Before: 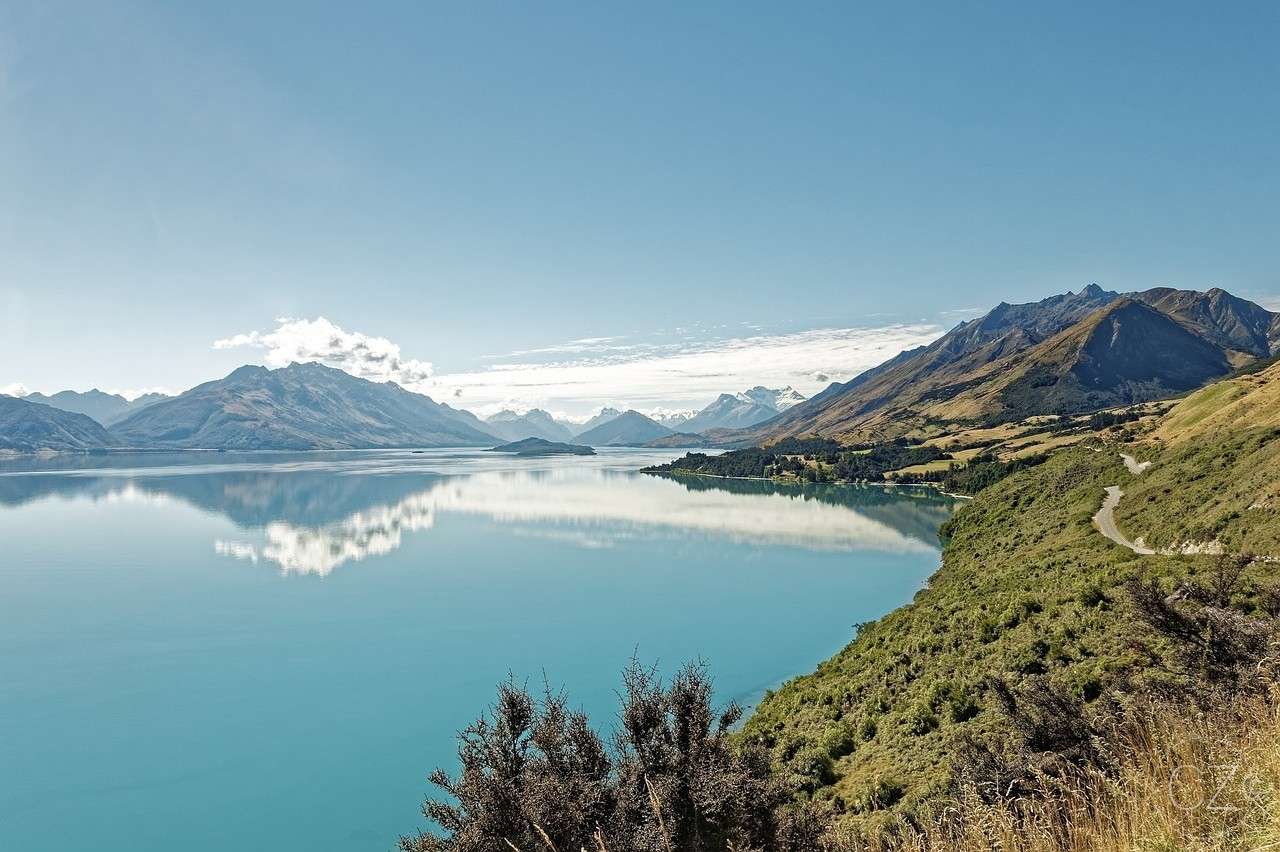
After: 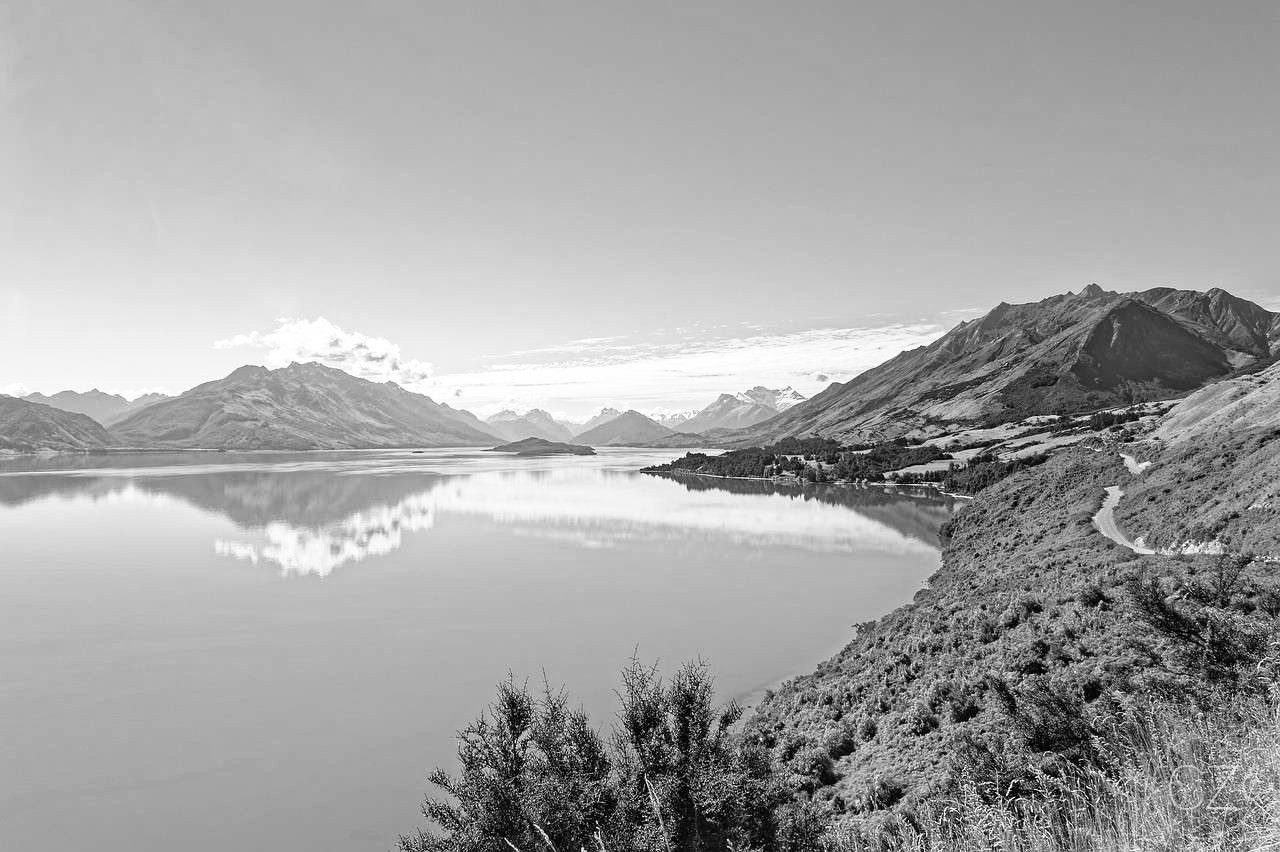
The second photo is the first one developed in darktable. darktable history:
base curve: curves: ch0 [(0, 0) (0.666, 0.806) (1, 1)]
monochrome: on, module defaults
